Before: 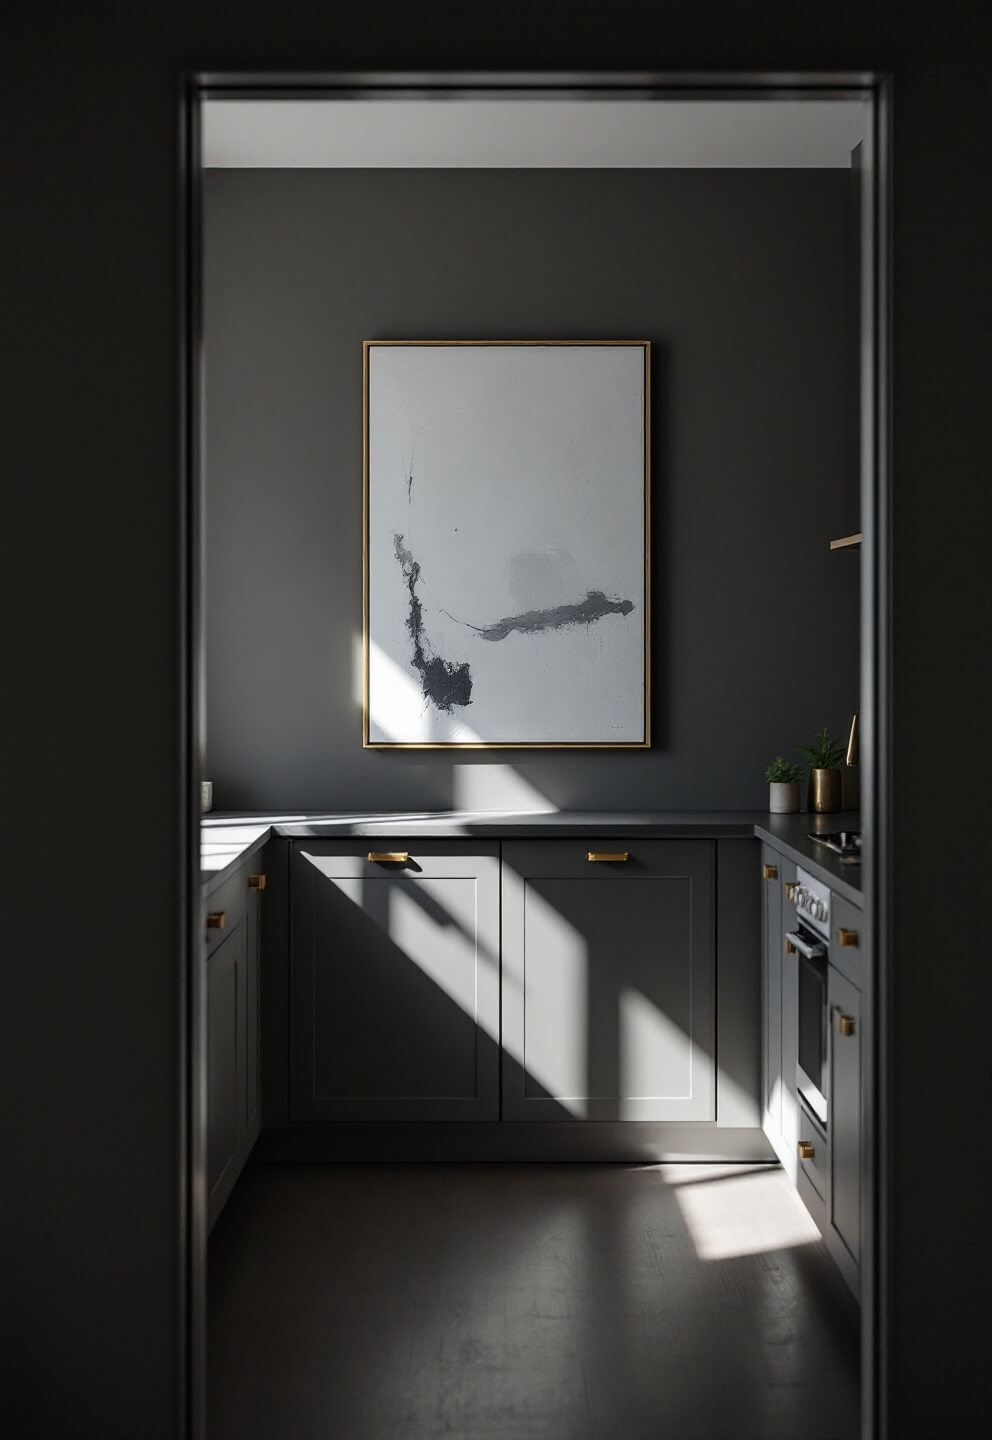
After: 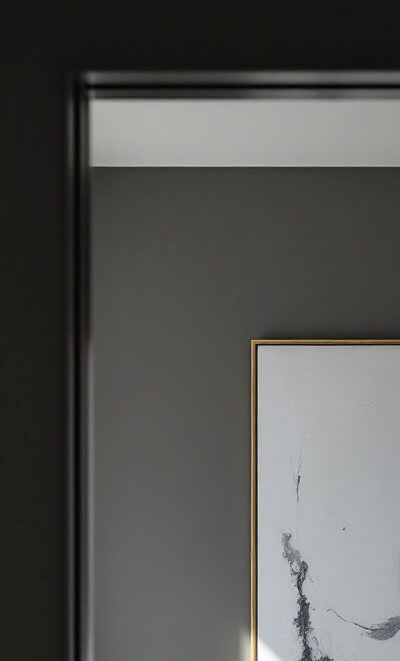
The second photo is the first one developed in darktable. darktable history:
crop and rotate: left 11.31%, top 0.101%, right 48.271%, bottom 53.957%
contrast brightness saturation: contrast 0.035, brightness 0.057, saturation 0.134
